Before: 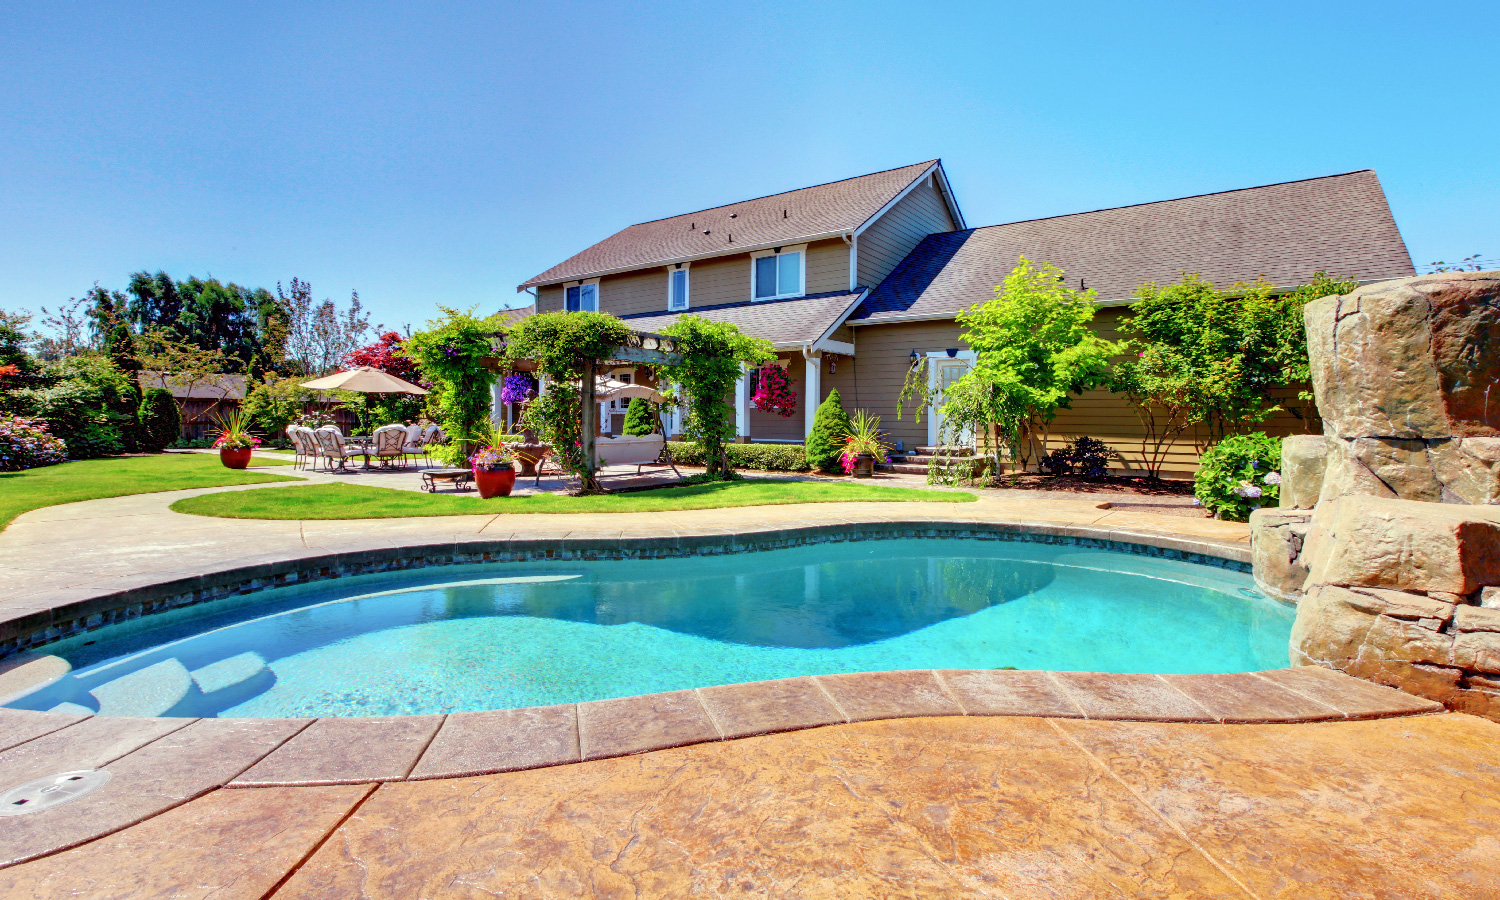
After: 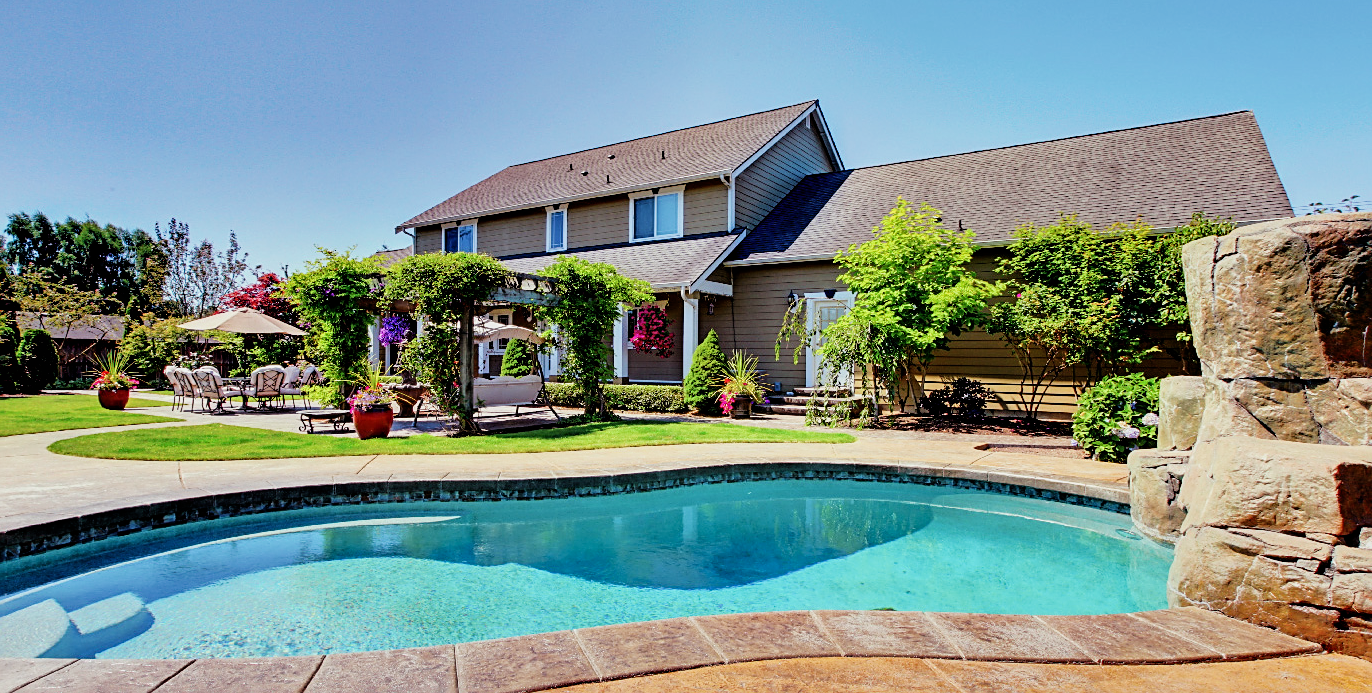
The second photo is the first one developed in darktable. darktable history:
filmic rgb: black relative exposure -5 EV, white relative exposure 3.5 EV, hardness 3.19, contrast 1.2, highlights saturation mix -50%
crop: left 8.155%, top 6.611%, bottom 15.385%
sharpen: on, module defaults
shadows and highlights: low approximation 0.01, soften with gaussian
